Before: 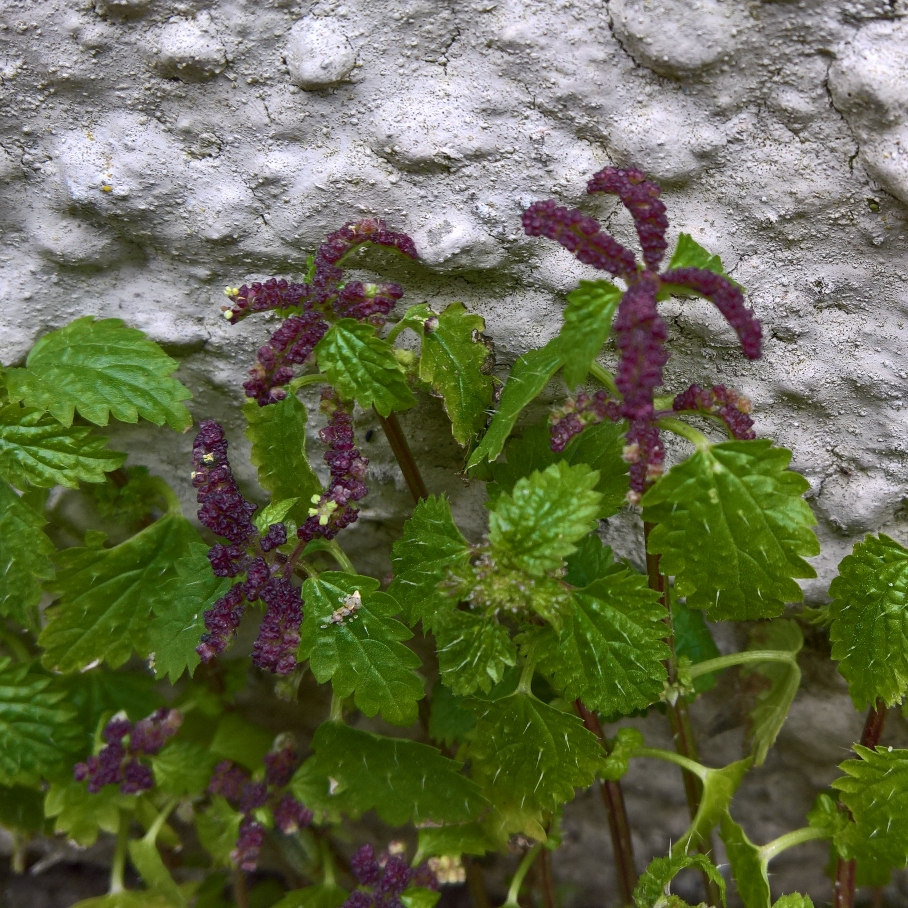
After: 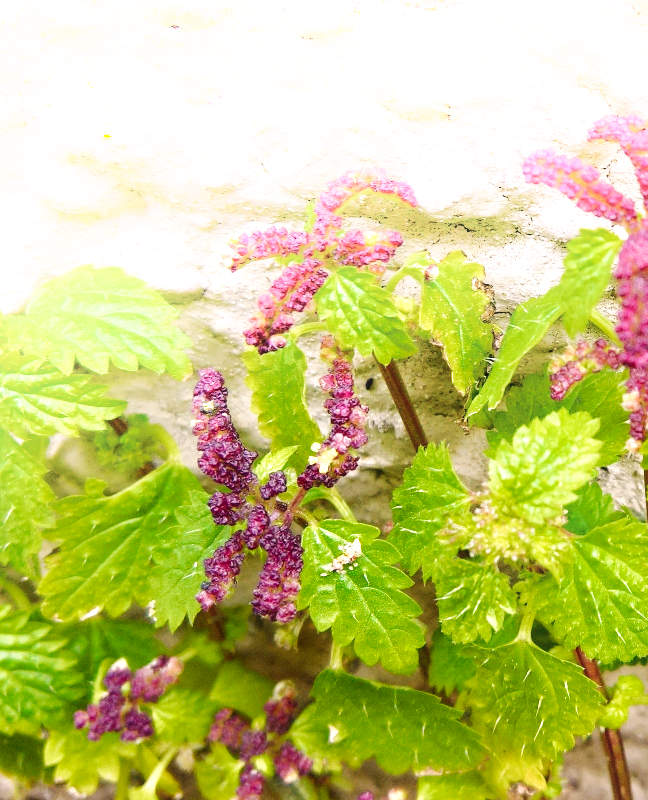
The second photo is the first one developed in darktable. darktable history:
shadows and highlights: shadows -90, highlights 90, soften with gaussian
base curve: curves: ch0 [(0, 0) (0.036, 0.025) (0.121, 0.166) (0.206, 0.329) (0.605, 0.79) (1, 1)], preserve colors none
exposure: black level correction 0, exposure 1.5 EV, compensate highlight preservation false
white balance: red 1.127, blue 0.943
crop: top 5.803%, right 27.864%, bottom 5.804%
